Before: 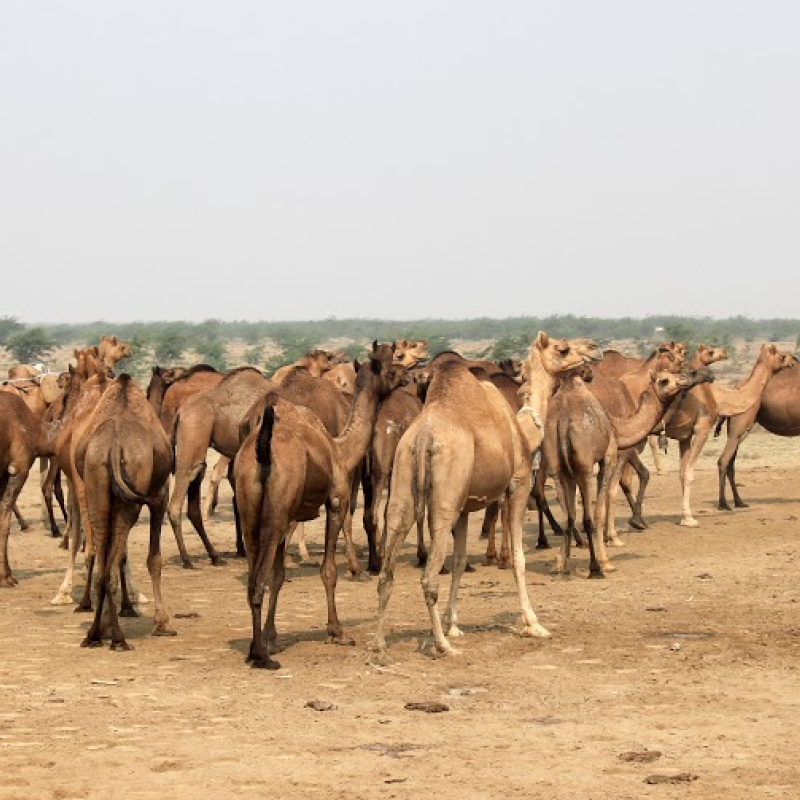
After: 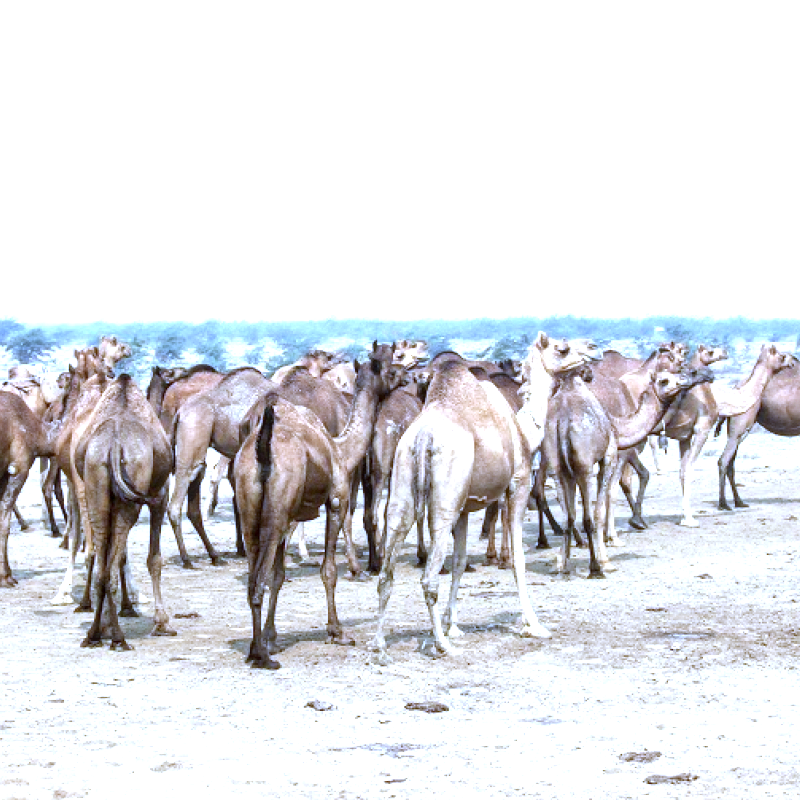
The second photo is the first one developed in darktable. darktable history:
white balance: red 0.766, blue 1.537
exposure: black level correction 0, exposure 1.3 EV, compensate exposure bias true, compensate highlight preservation false
local contrast: on, module defaults
